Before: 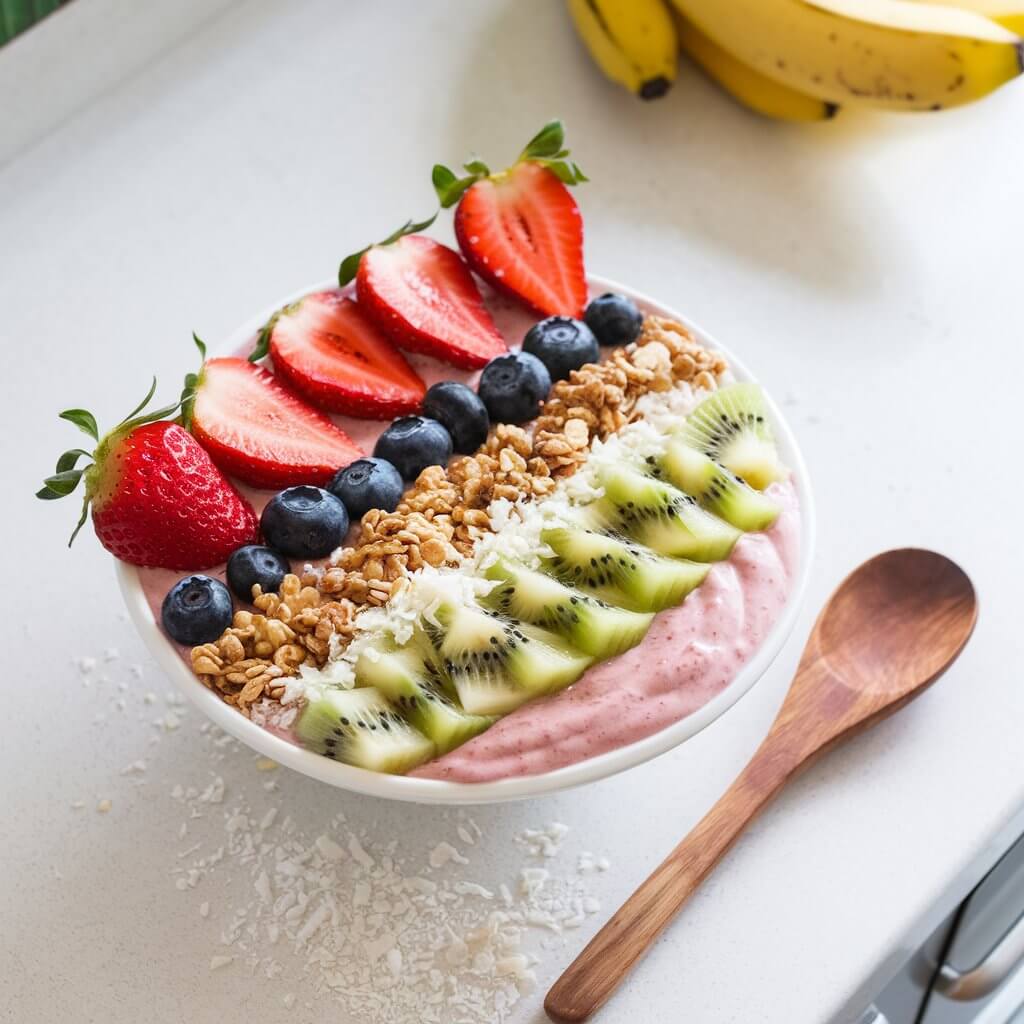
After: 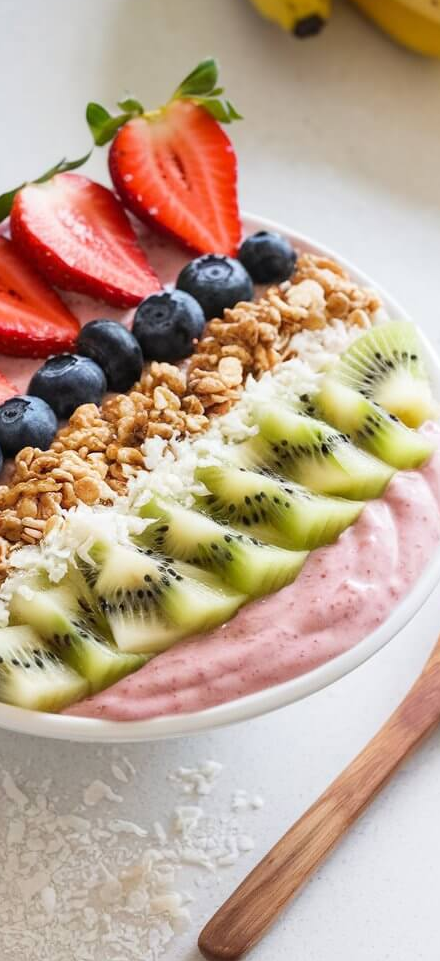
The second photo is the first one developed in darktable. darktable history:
crop: left 33.86%, top 6.066%, right 23.098%
